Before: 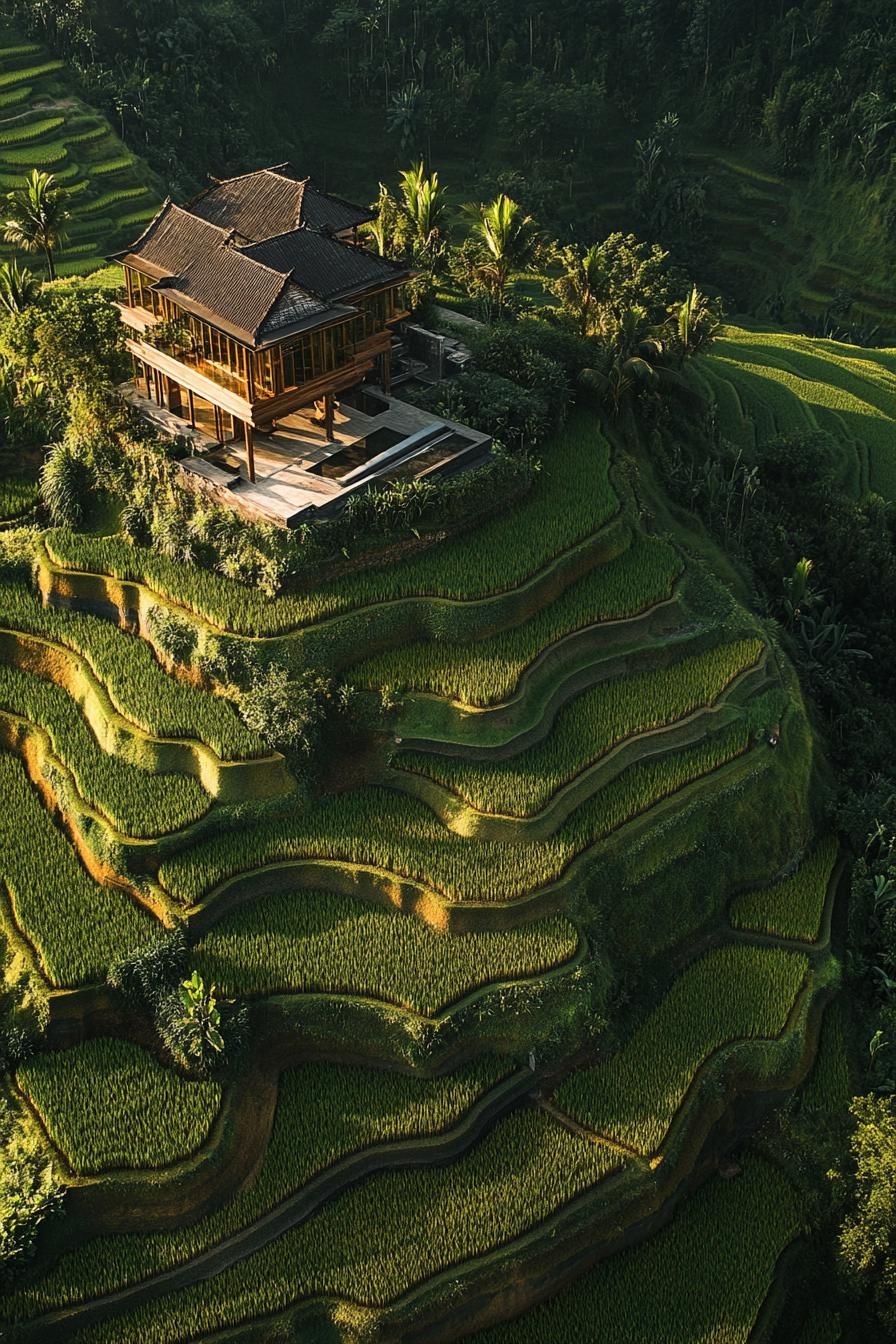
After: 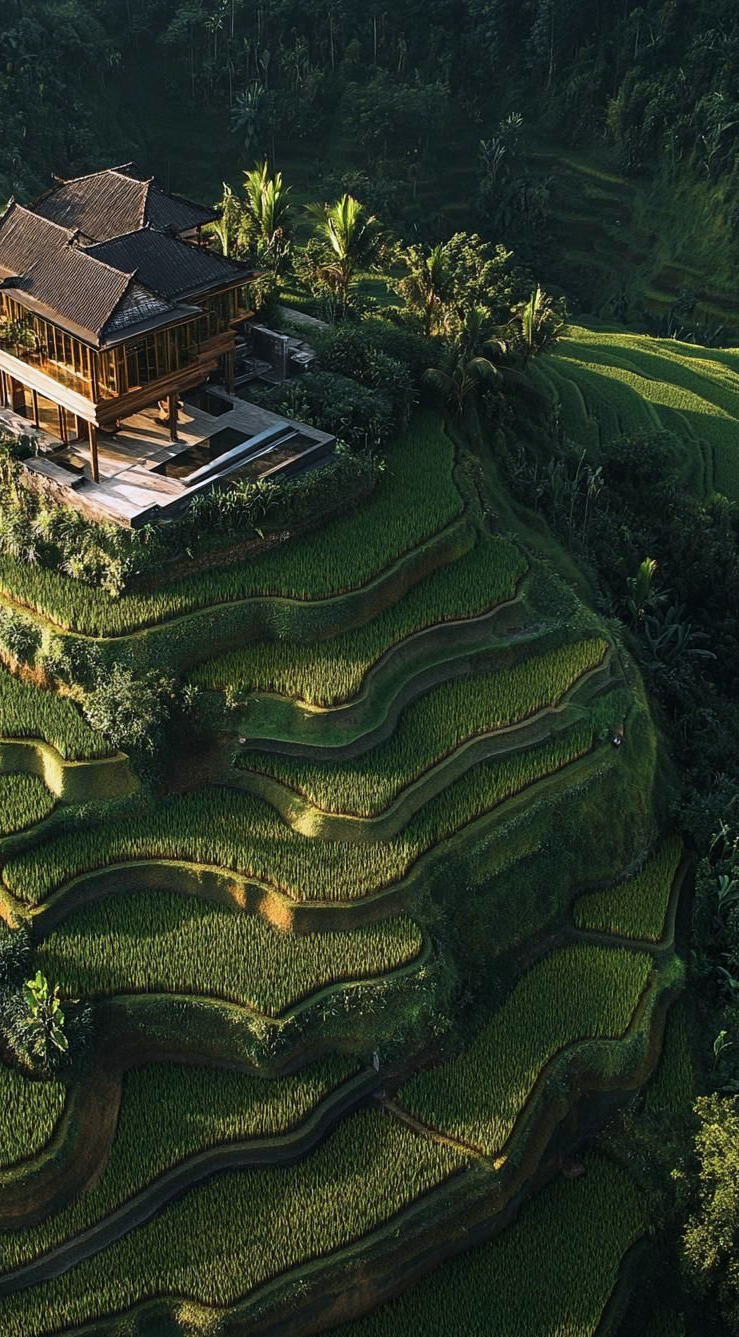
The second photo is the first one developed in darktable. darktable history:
crop: left 17.451%, bottom 0.027%
color calibration: illuminant as shot in camera, x 0.37, y 0.382, temperature 4318.93 K
